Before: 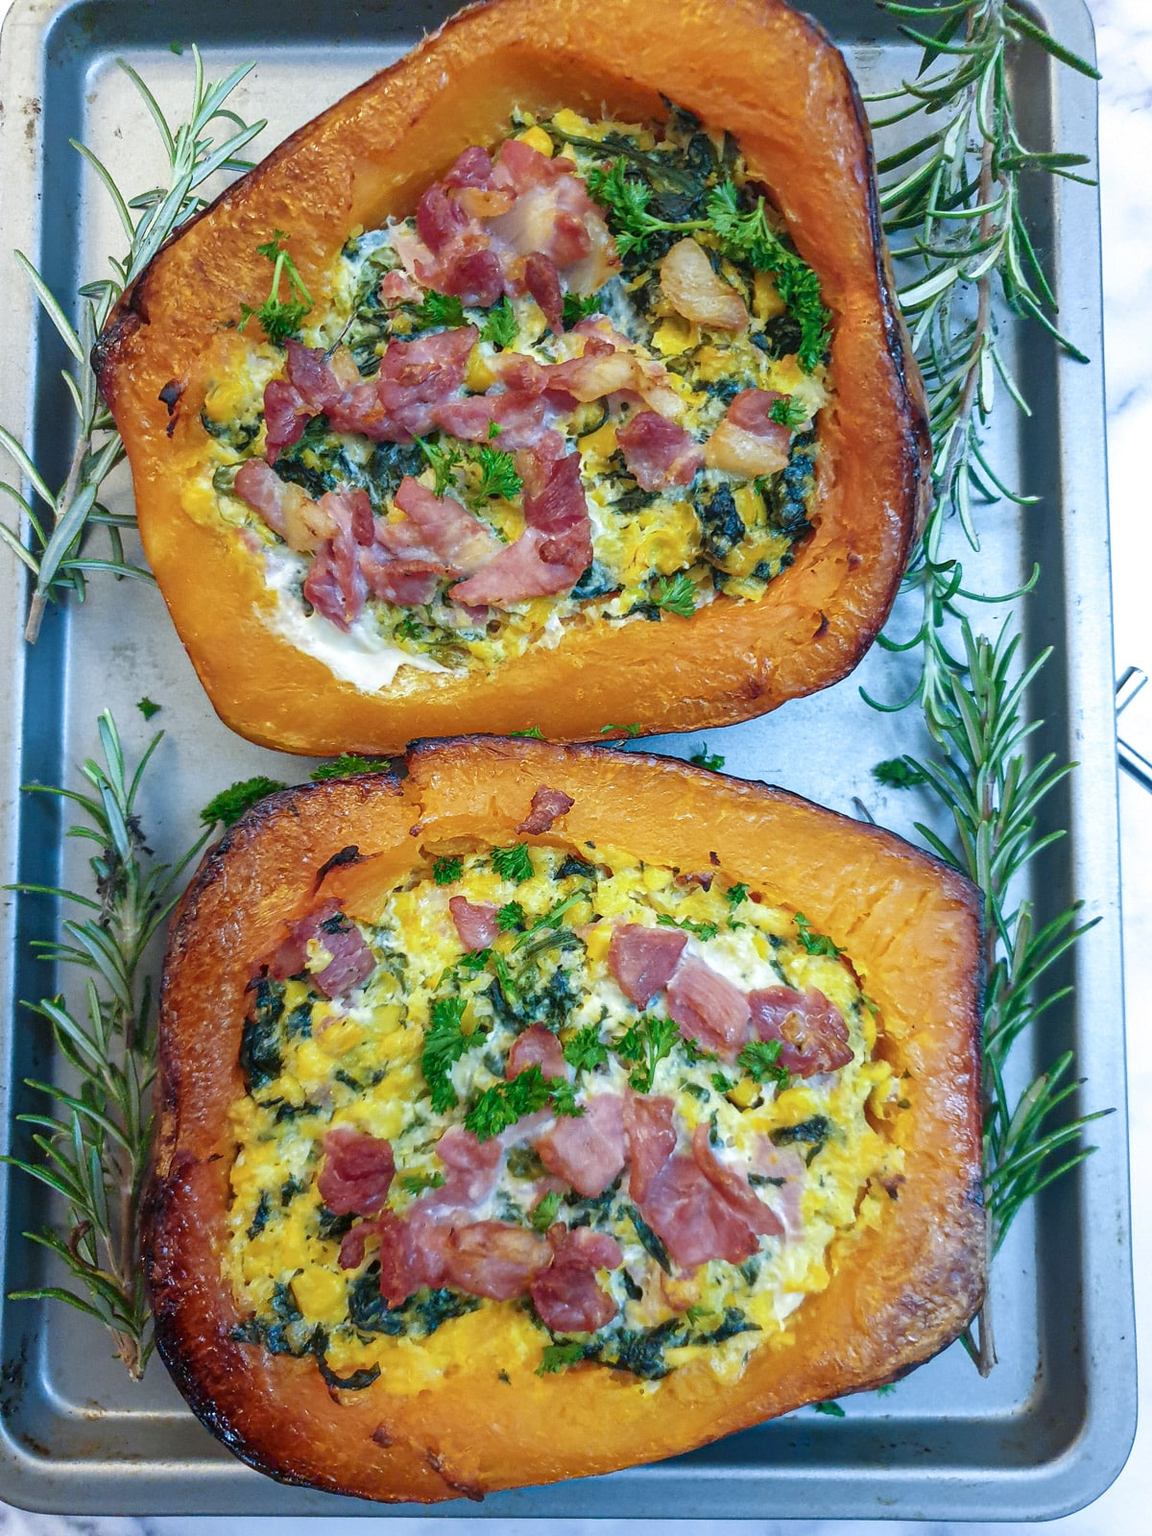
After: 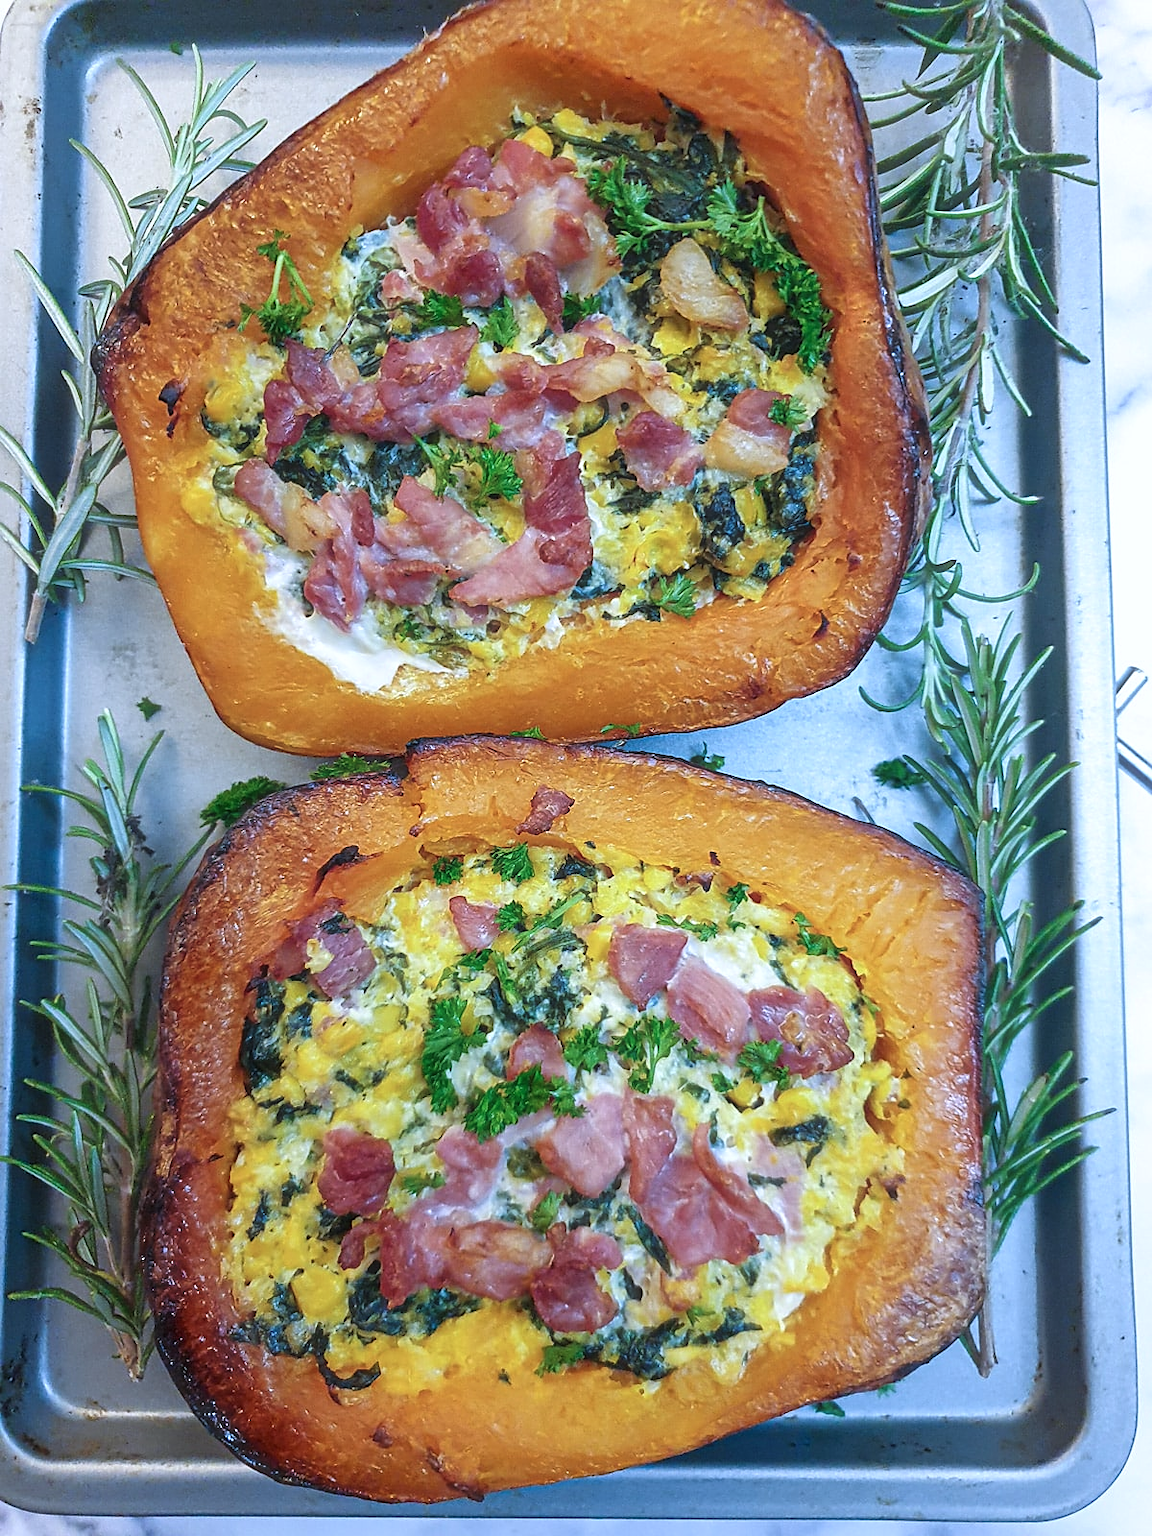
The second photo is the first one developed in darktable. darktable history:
sharpen: on, module defaults
color calibration: illuminant as shot in camera, x 0.358, y 0.373, temperature 4628.91 K
haze removal: strength -0.107, compatibility mode true, adaptive false
